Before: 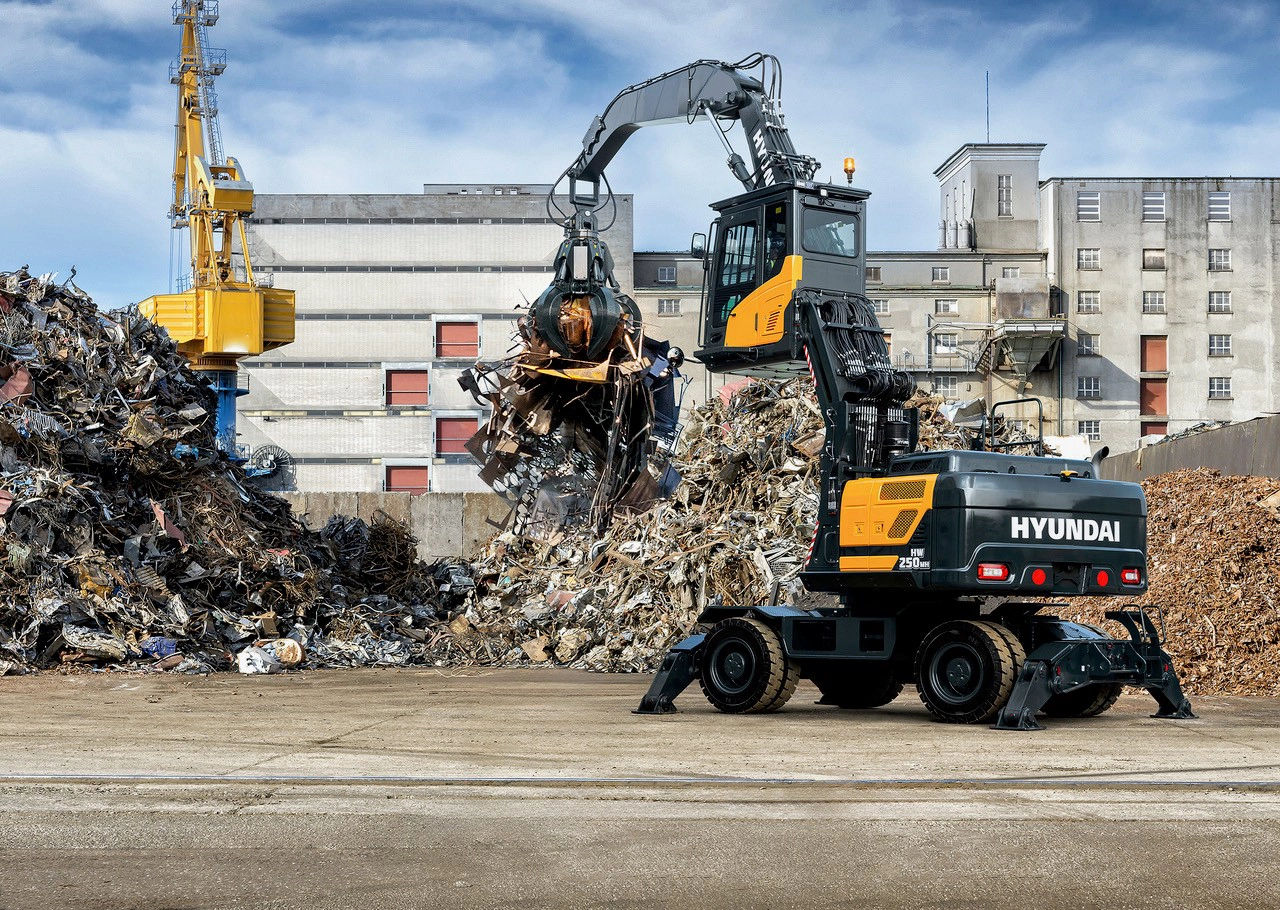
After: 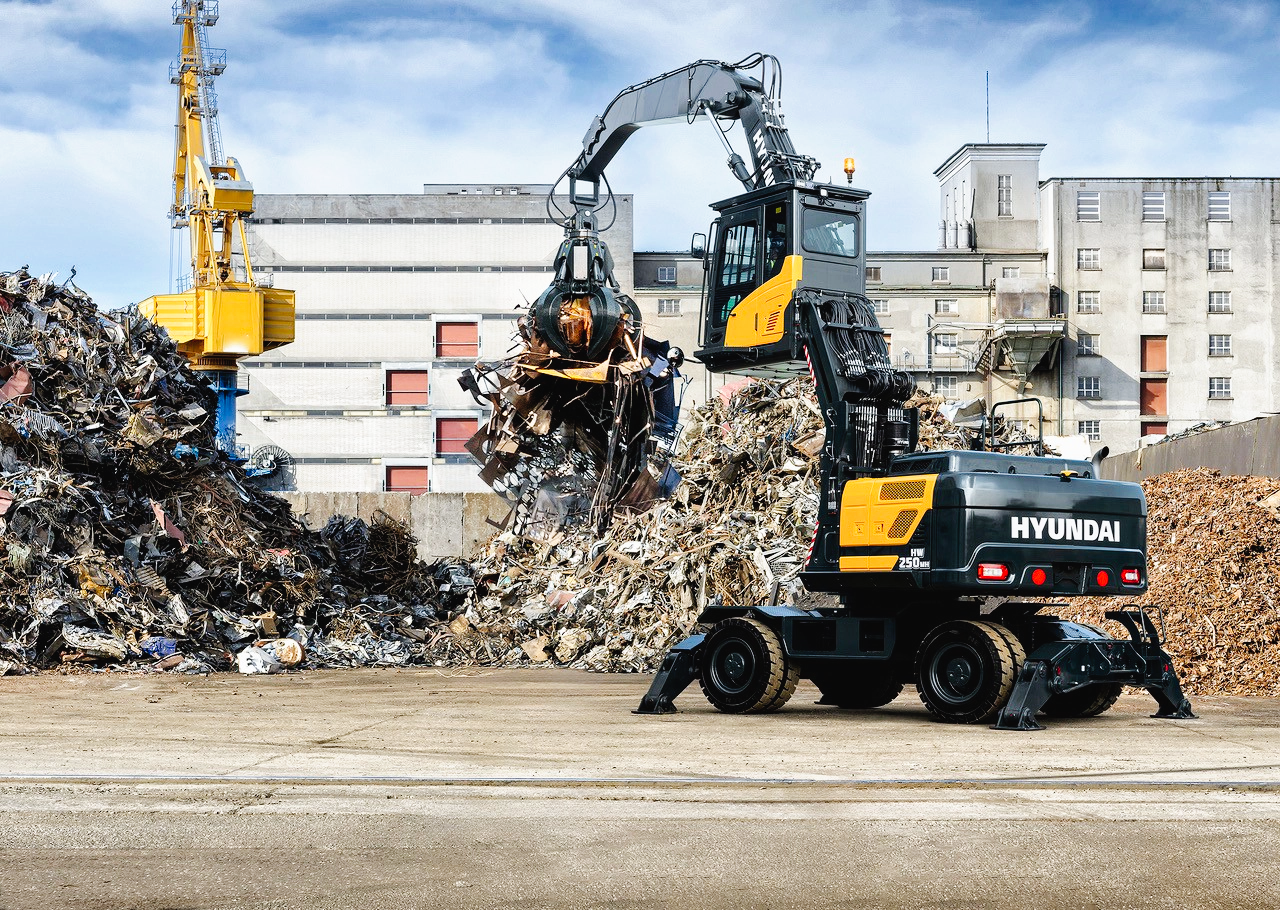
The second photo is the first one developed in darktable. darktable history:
tone curve: curves: ch0 [(0, 0.023) (0.087, 0.065) (0.184, 0.168) (0.45, 0.54) (0.57, 0.683) (0.722, 0.825) (0.877, 0.948) (1, 1)]; ch1 [(0, 0) (0.388, 0.369) (0.44, 0.44) (0.489, 0.481) (0.534, 0.561) (0.657, 0.659) (1, 1)]; ch2 [(0, 0) (0.353, 0.317) (0.408, 0.427) (0.472, 0.46) (0.5, 0.496) (0.537, 0.534) (0.576, 0.592) (0.625, 0.631) (1, 1)], preserve colors none
